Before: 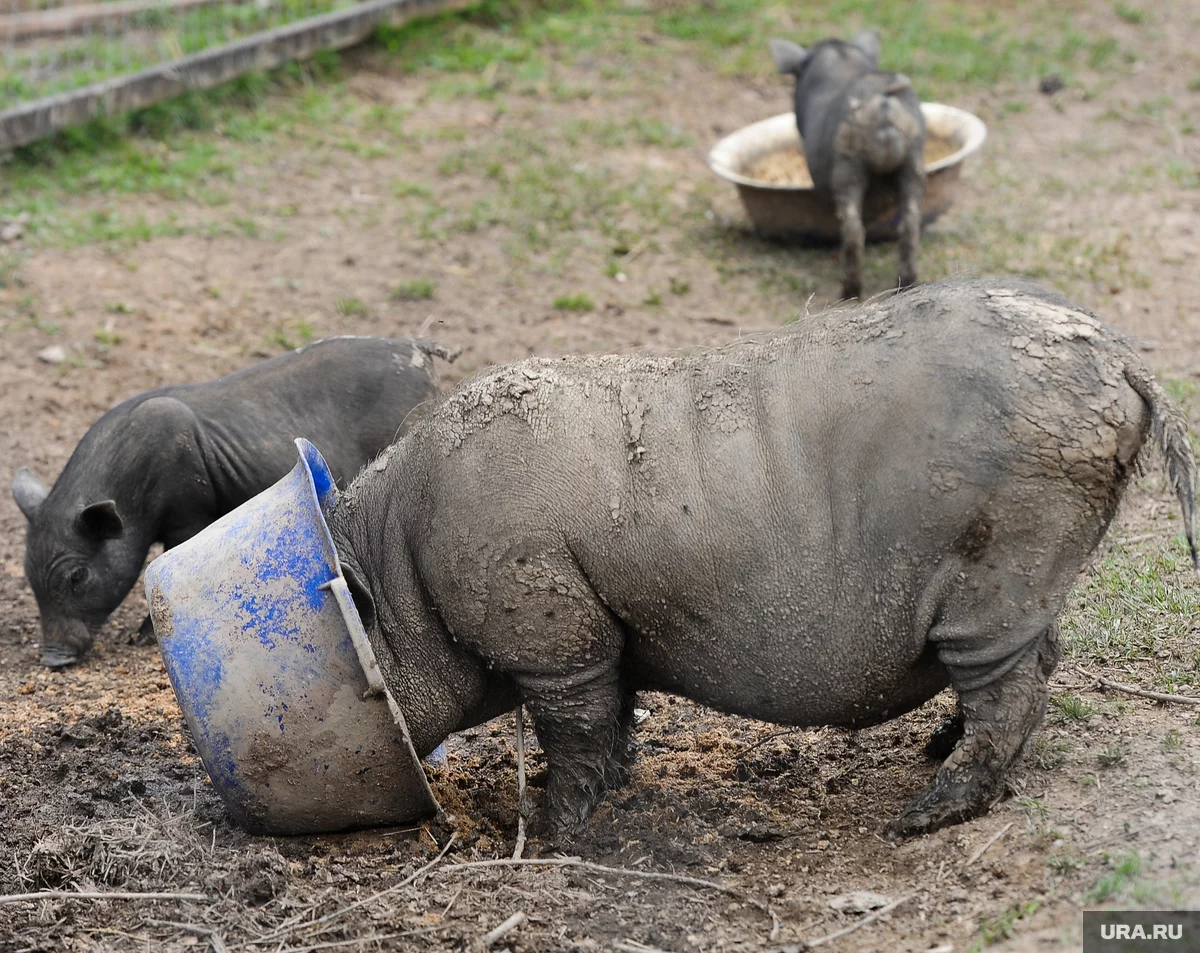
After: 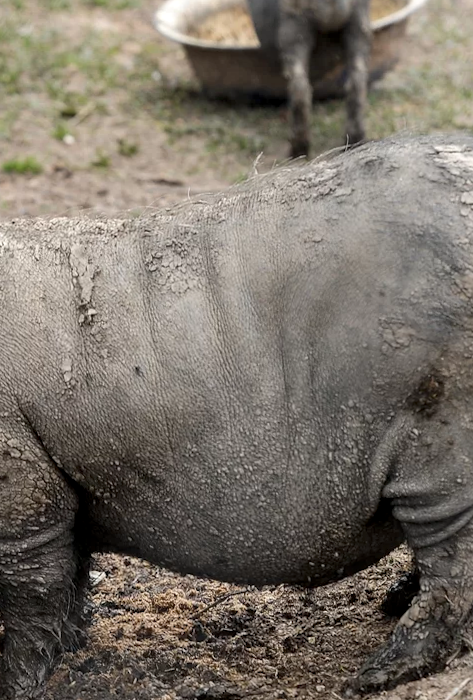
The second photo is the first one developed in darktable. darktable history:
local contrast: on, module defaults
crop: left 45.721%, top 13.393%, right 14.118%, bottom 10.01%
rotate and perspective: rotation -1°, crop left 0.011, crop right 0.989, crop top 0.025, crop bottom 0.975
